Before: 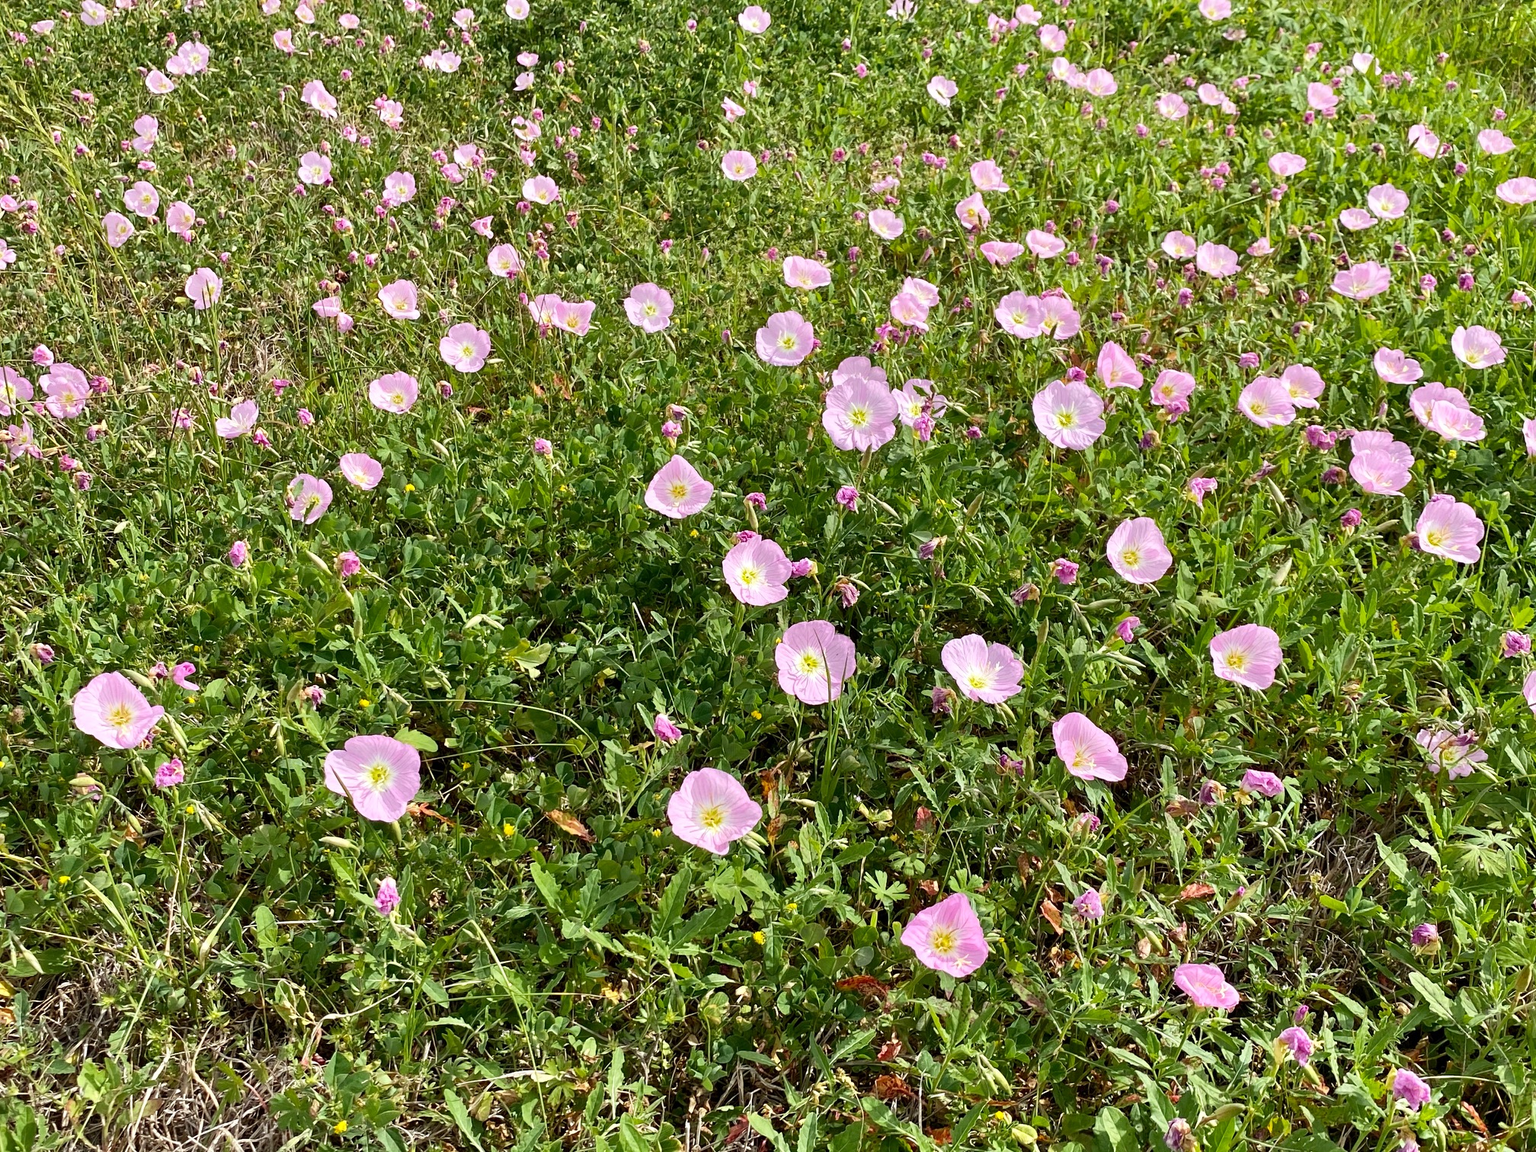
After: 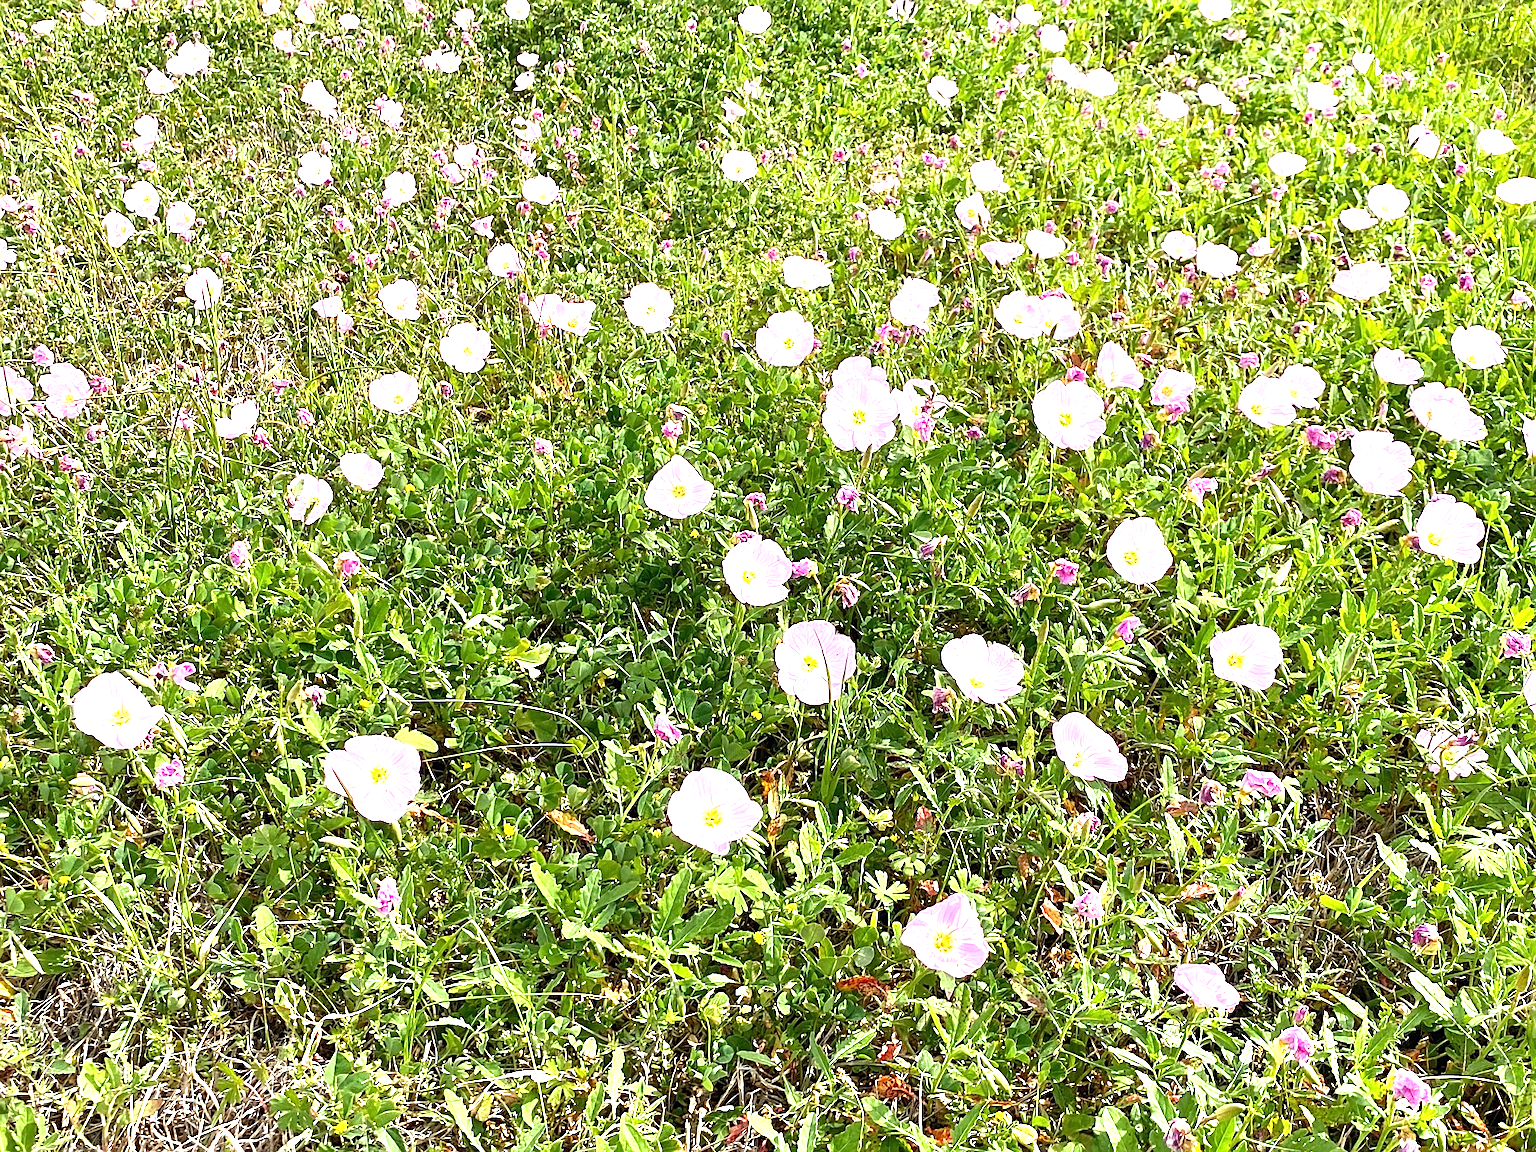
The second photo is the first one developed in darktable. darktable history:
exposure: black level correction 0, exposure 1.3 EV, compensate exposure bias true, compensate highlight preservation false
sharpen: on, module defaults
